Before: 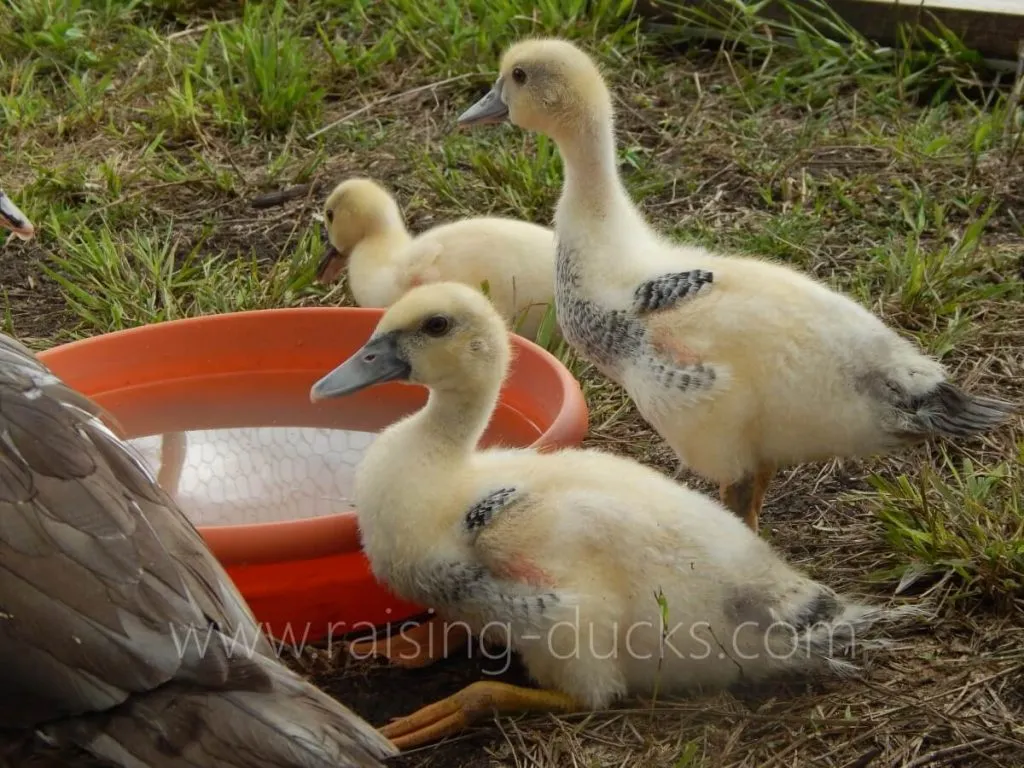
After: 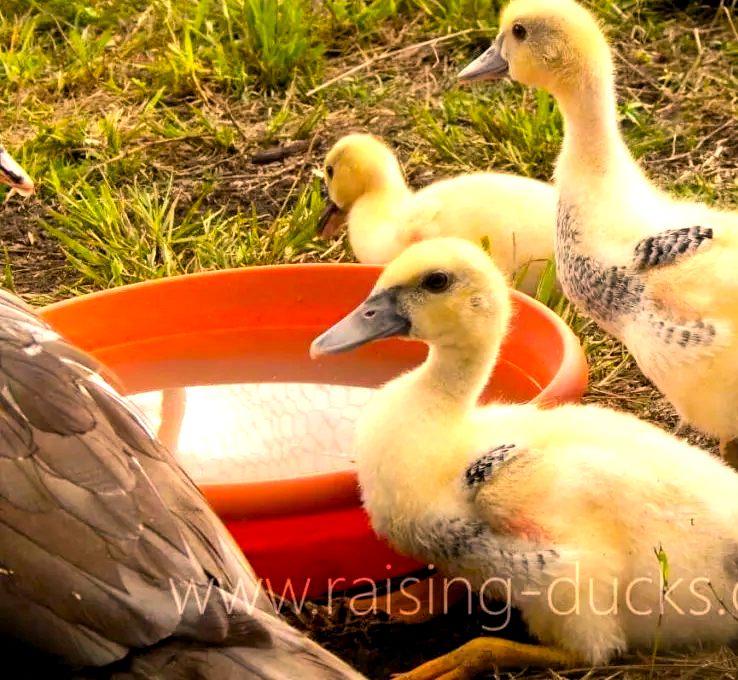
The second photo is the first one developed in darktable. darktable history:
crop: top 5.769%, right 27.848%, bottom 5.564%
color correction: highlights a* 17.5, highlights b* 18.53
exposure: black level correction 0, exposure 0.9 EV, compensate exposure bias true, compensate highlight preservation false
color balance rgb: power › chroma 0.272%, power › hue 62.53°, global offset › luminance -0.894%, perceptual saturation grading › global saturation 15.067%, global vibrance 20%
tone equalizer: -8 EV -0.454 EV, -7 EV -0.388 EV, -6 EV -0.373 EV, -5 EV -0.228 EV, -3 EV 0.234 EV, -2 EV 0.363 EV, -1 EV 0.368 EV, +0 EV 0.401 EV, edges refinement/feathering 500, mask exposure compensation -1.57 EV, preserve details no
